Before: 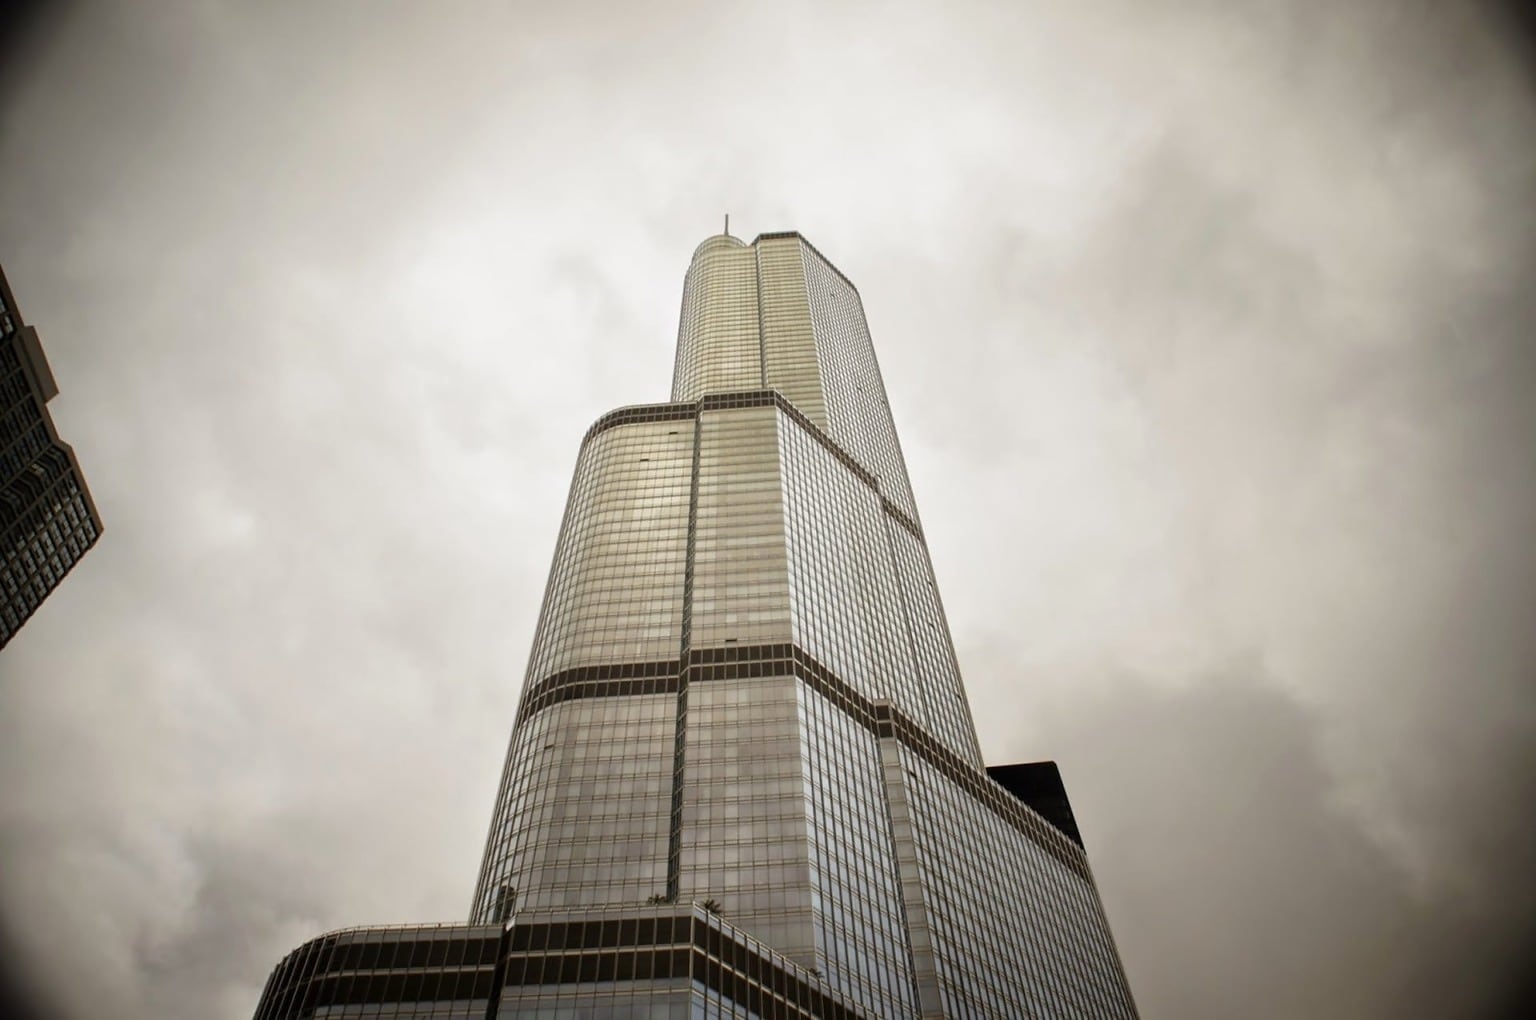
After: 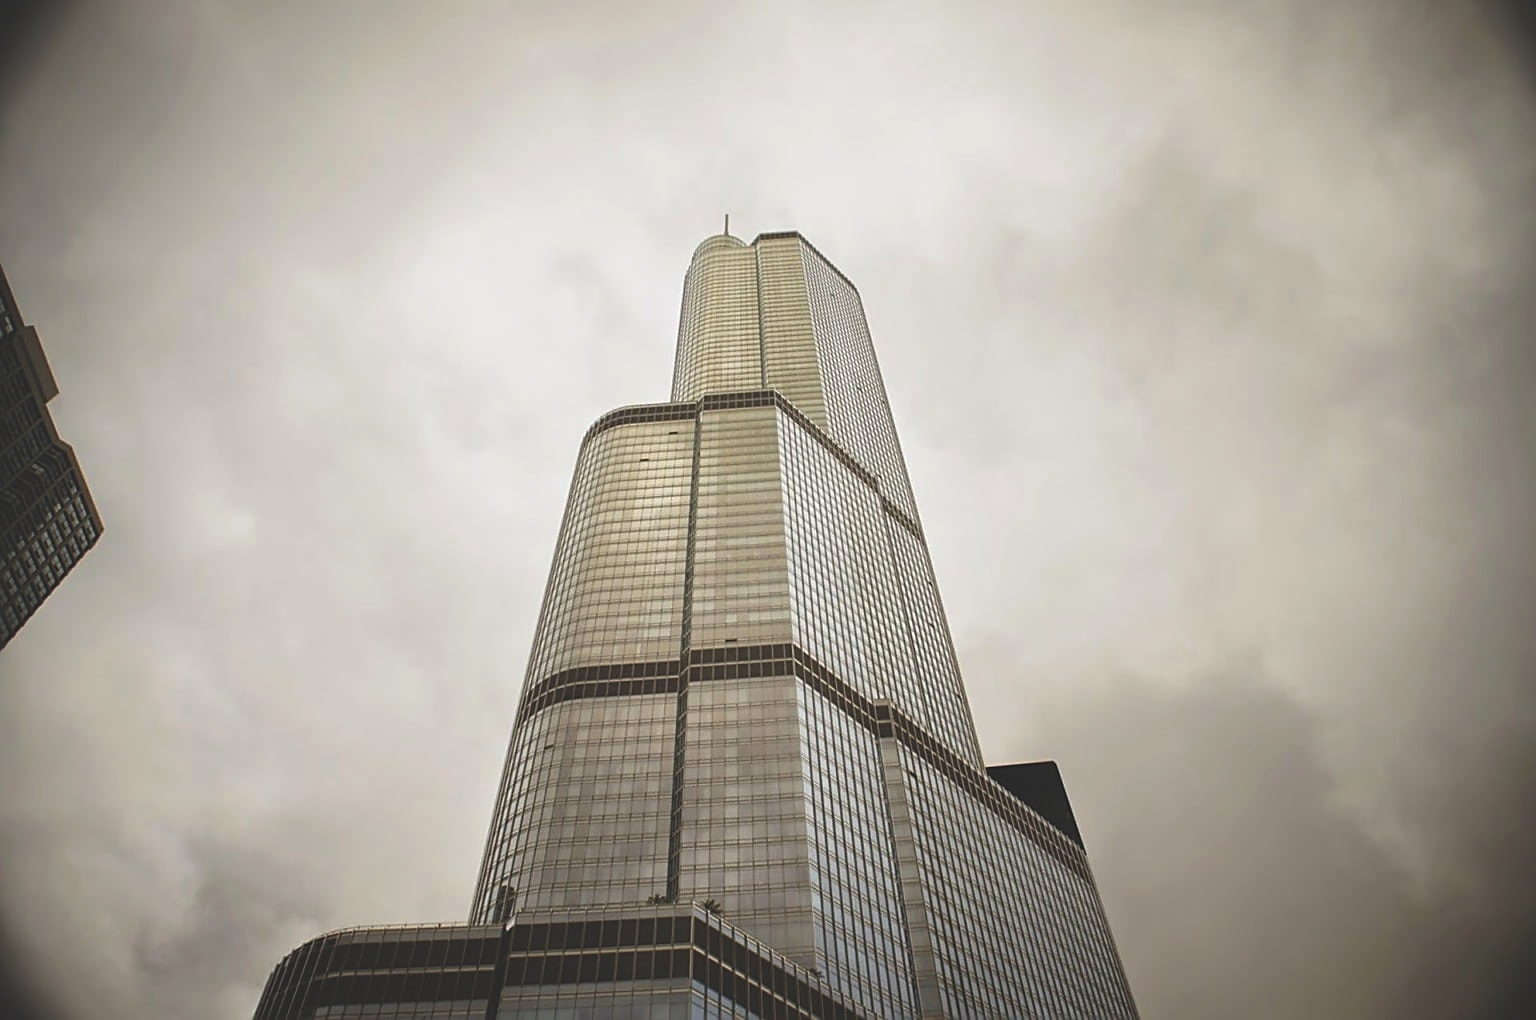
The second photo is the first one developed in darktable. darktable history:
sharpen: on, module defaults
exposure: black level correction -0.026, exposure -0.12 EV, compensate highlight preservation false
contrast brightness saturation: contrast 0.039, saturation 0.16
